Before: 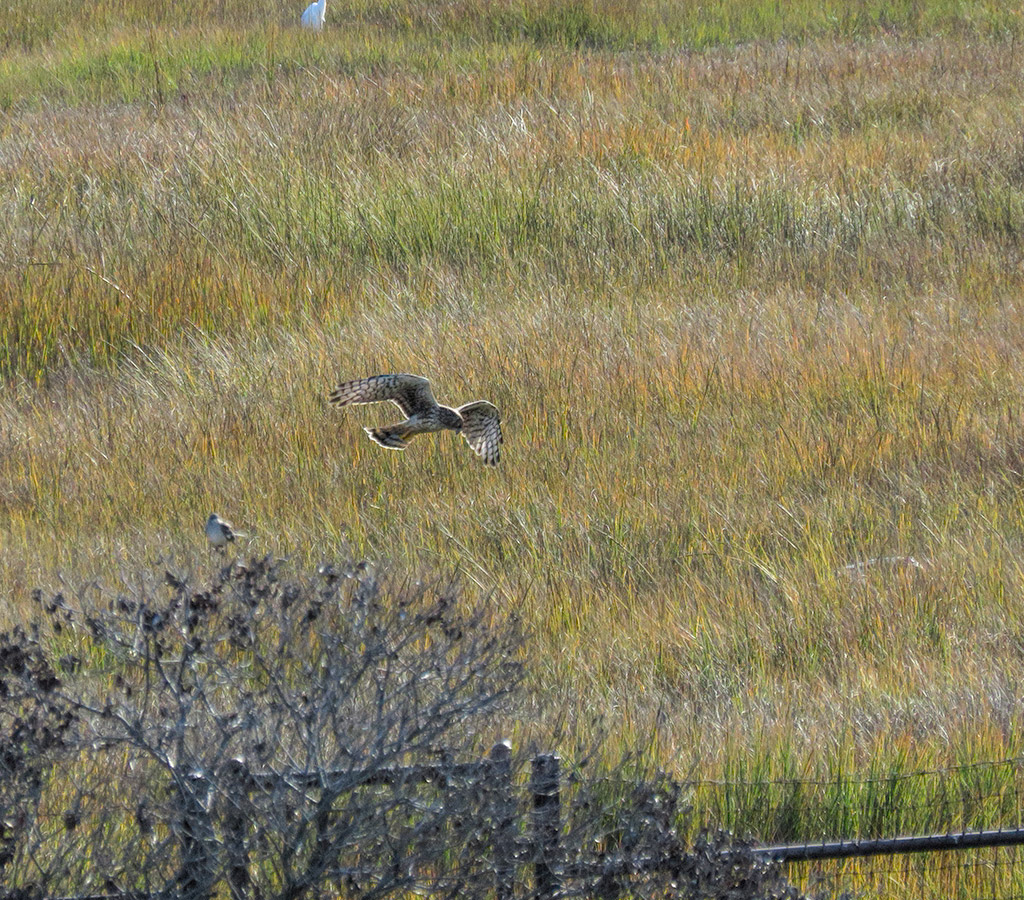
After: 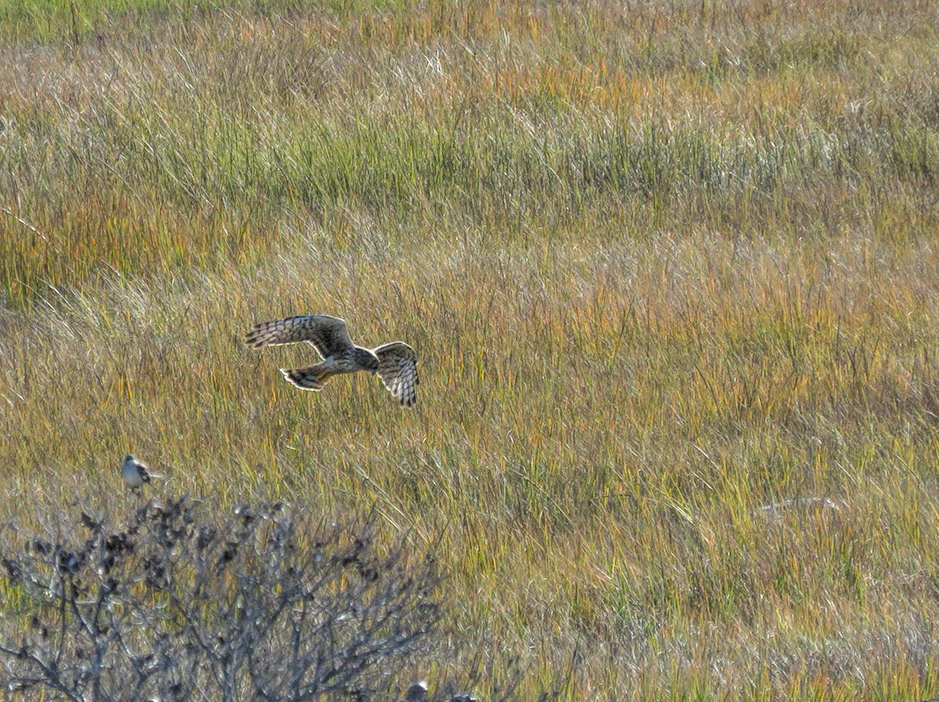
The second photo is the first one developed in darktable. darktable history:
crop: left 8.29%, top 6.617%, bottom 15.382%
